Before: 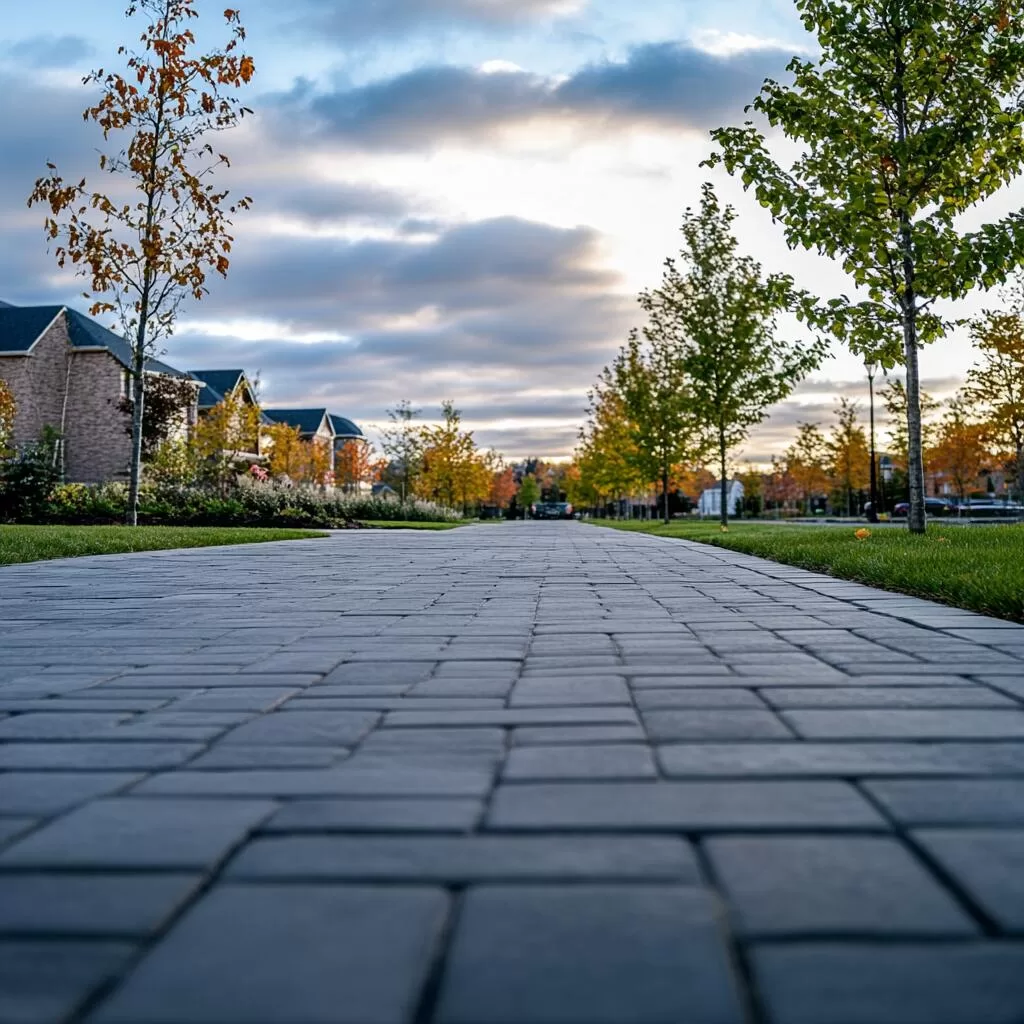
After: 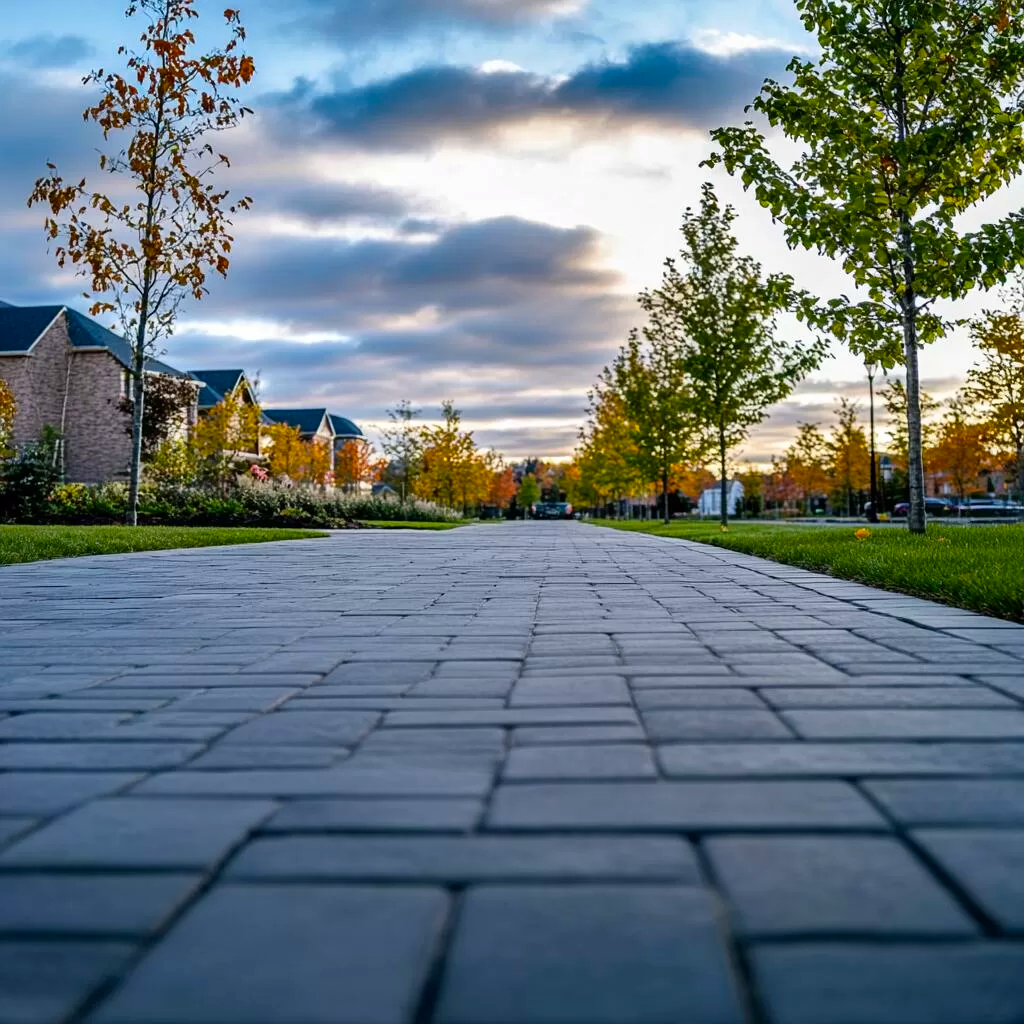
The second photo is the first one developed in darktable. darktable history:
tone equalizer: on, module defaults
color balance rgb: perceptual saturation grading › global saturation 25%, global vibrance 20%
shadows and highlights: radius 108.52, shadows 23.73, highlights -59.32, low approximation 0.01, soften with gaussian
